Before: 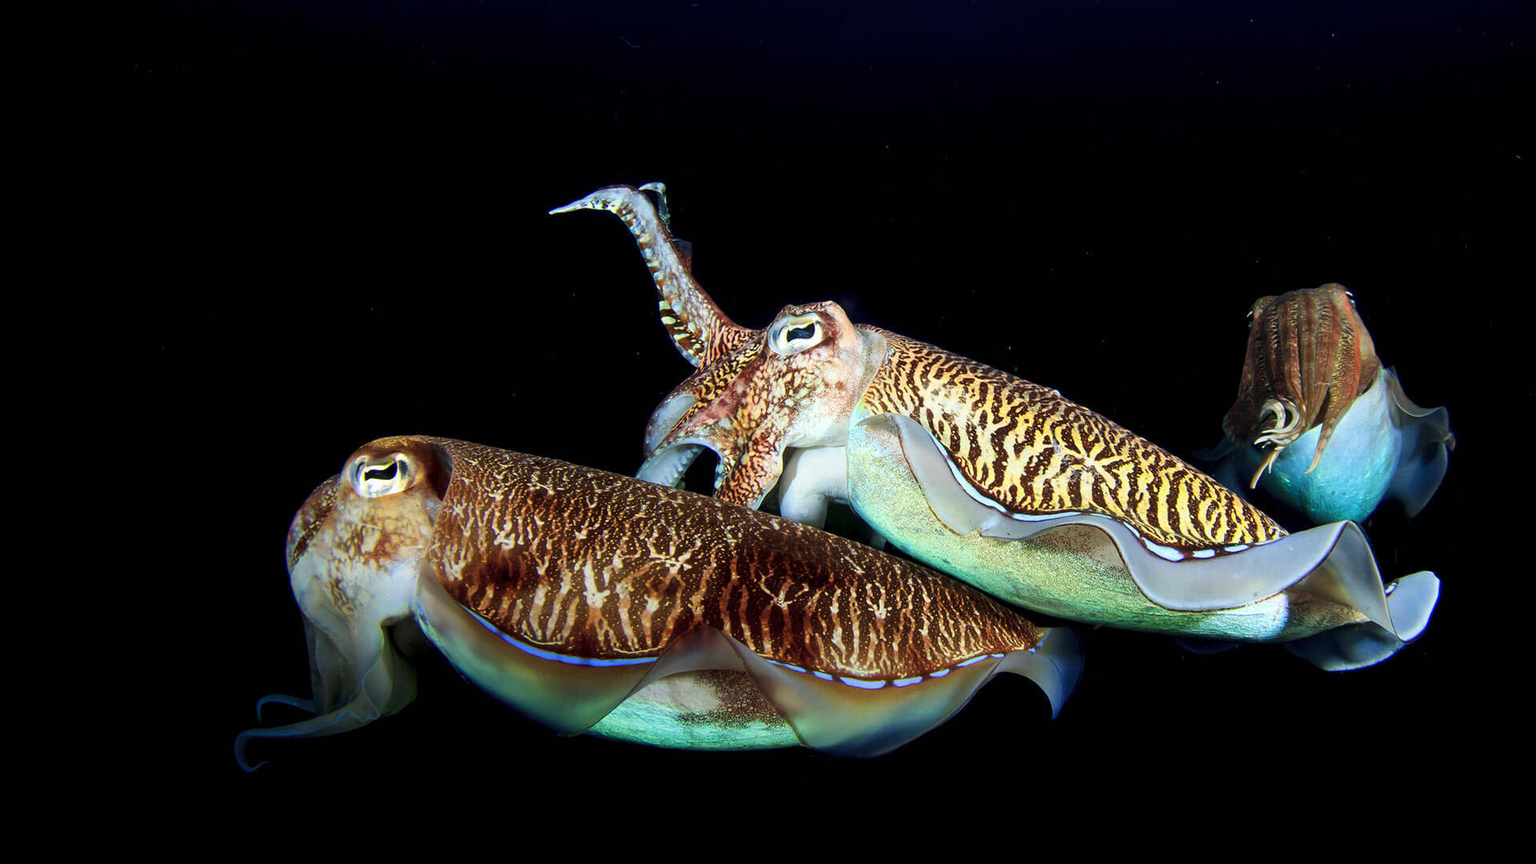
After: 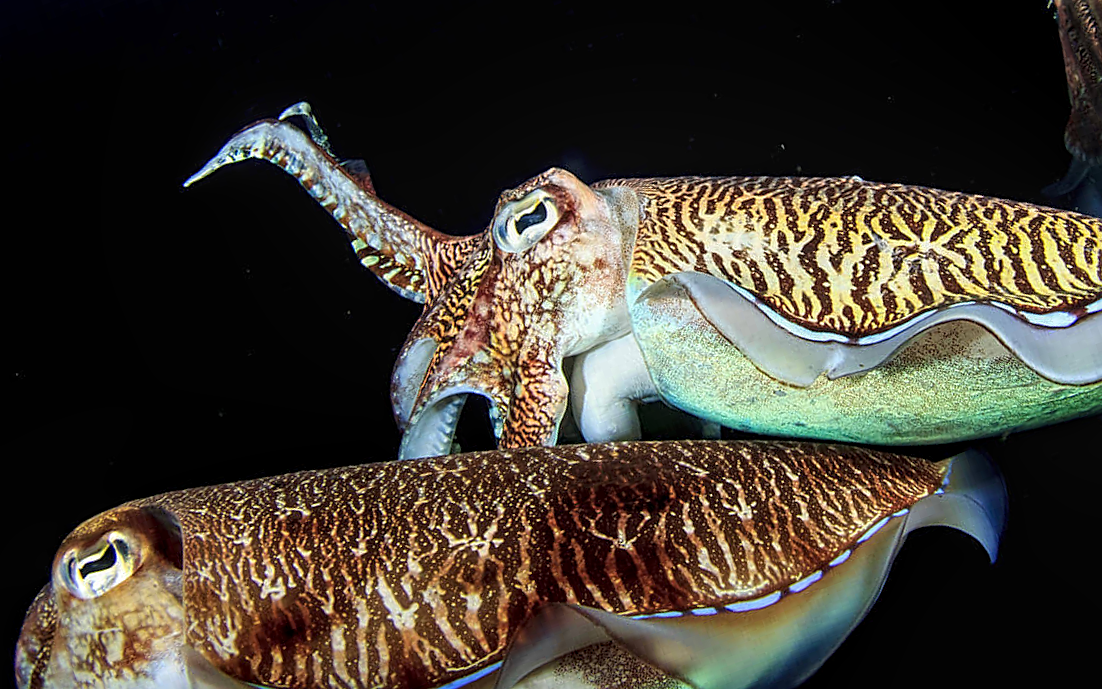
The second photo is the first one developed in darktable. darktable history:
crop and rotate: angle 20.08°, left 6.873%, right 4.139%, bottom 1.132%
tone equalizer: on, module defaults
sharpen: on, module defaults
local contrast: detail 130%
